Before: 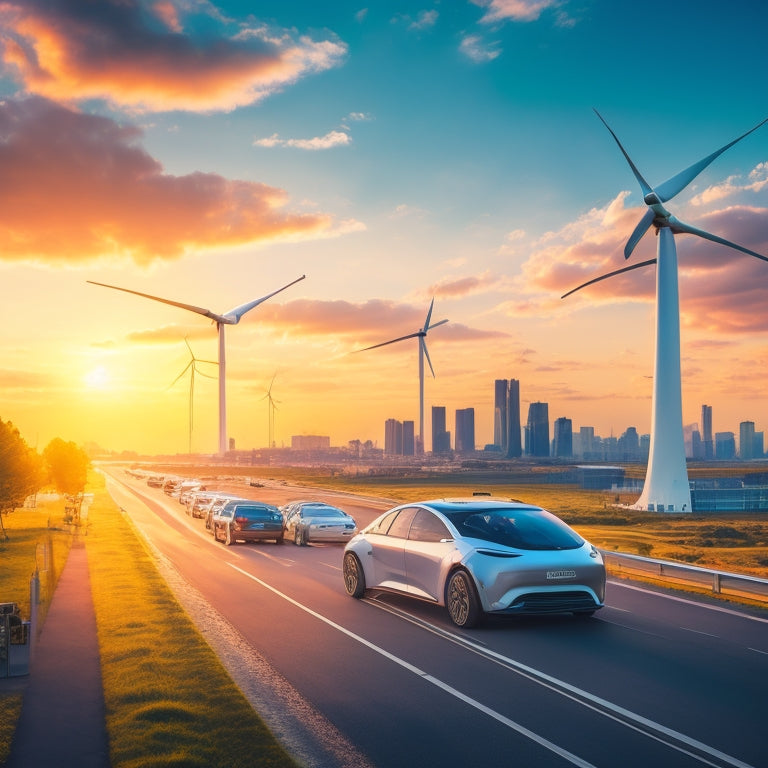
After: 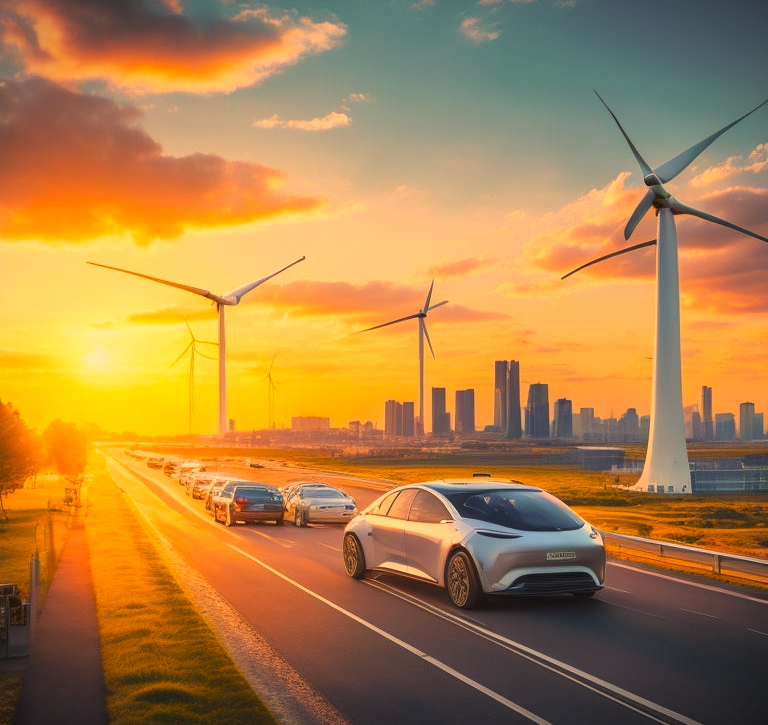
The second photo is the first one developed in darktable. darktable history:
crop and rotate: top 2.511%, bottom 3.077%
color correction: highlights a* 18.7, highlights b* 35.97, shadows a* 1.06, shadows b* 5.94, saturation 1.05
vignetting: fall-off start 99.16%, fall-off radius 65.31%, brightness -0.708, saturation -0.476, automatic ratio true
